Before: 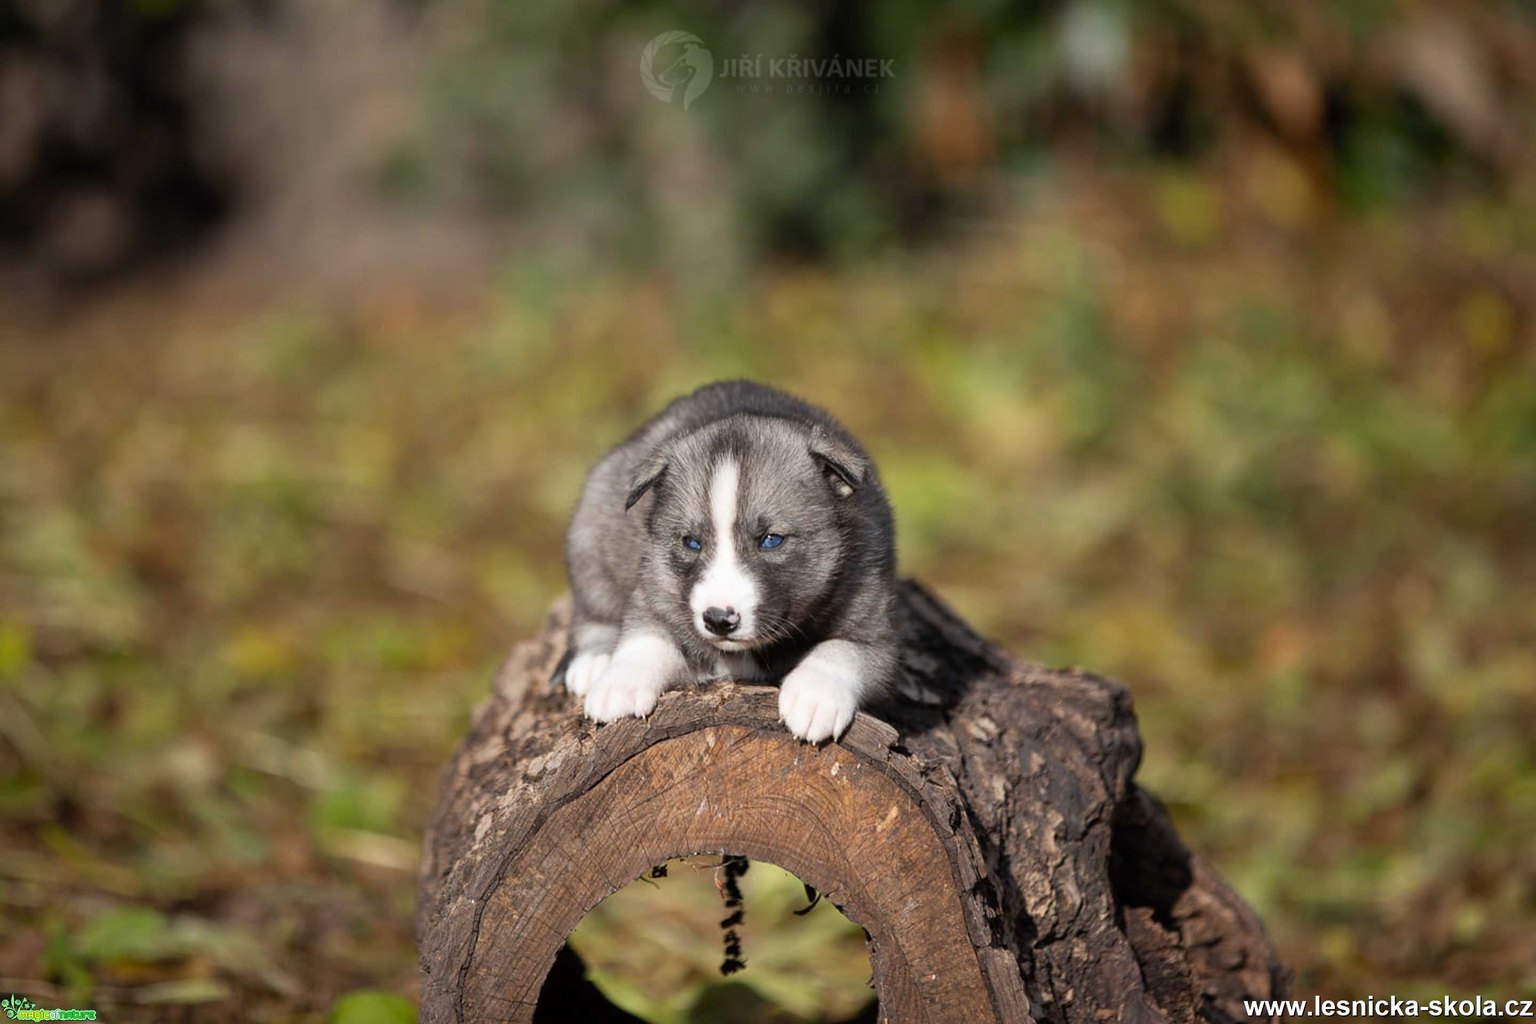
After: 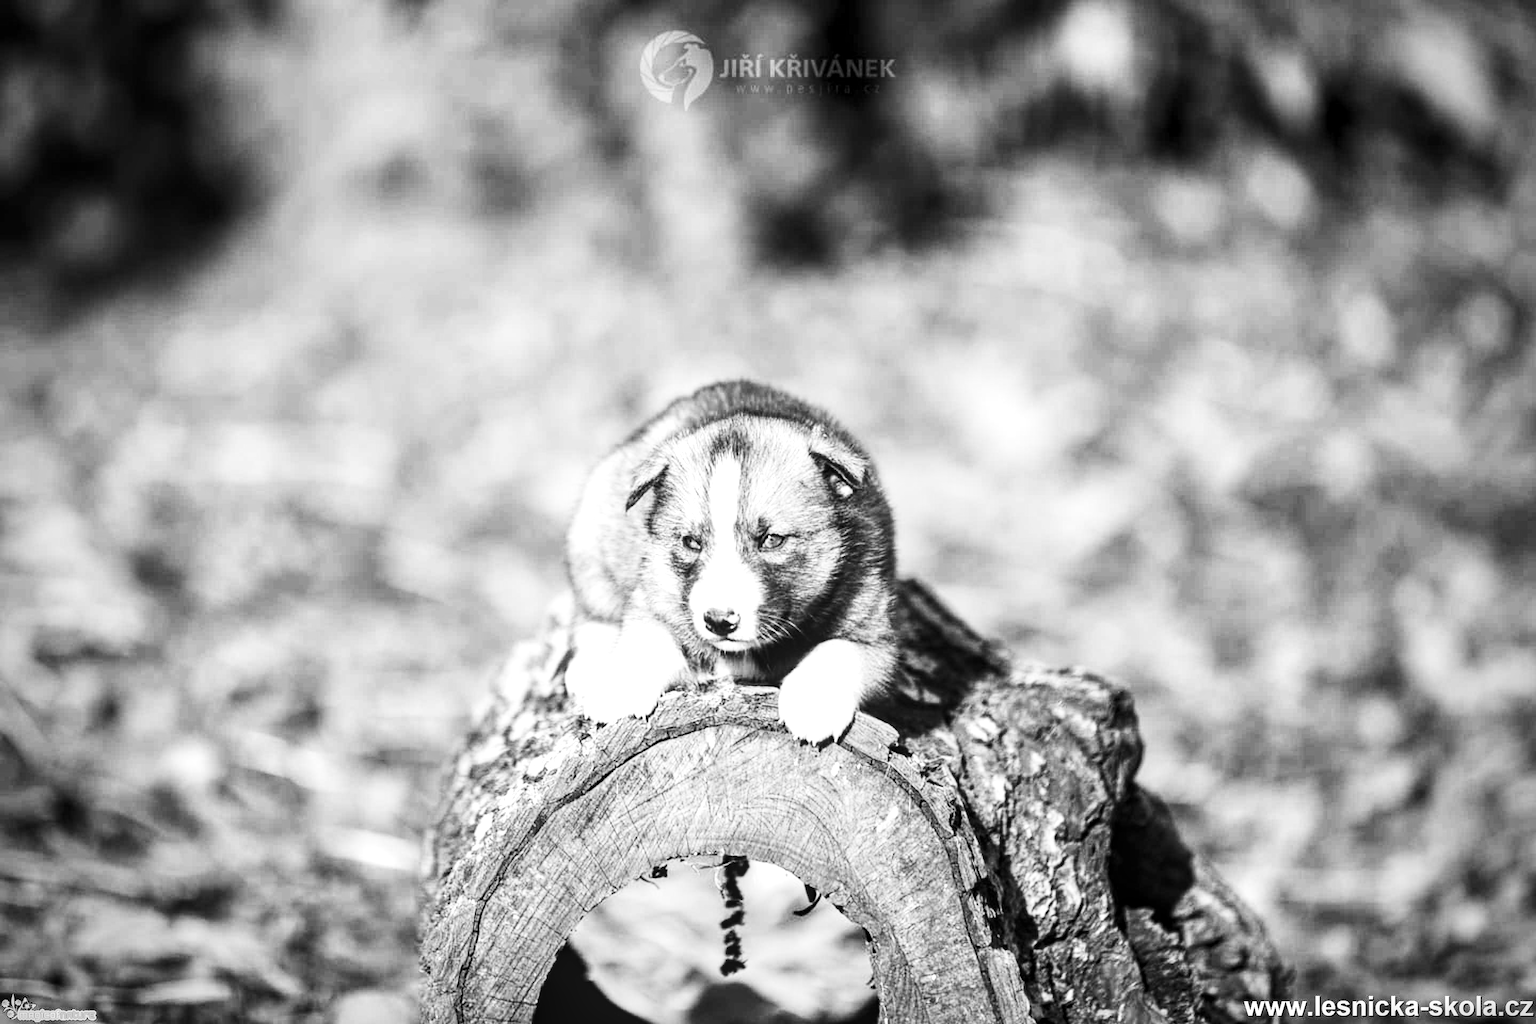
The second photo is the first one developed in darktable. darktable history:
local contrast: on, module defaults
monochrome: on, module defaults
exposure: black level correction 0.001, exposure 1.3 EV, compensate highlight preservation false
vignetting: on, module defaults
contrast brightness saturation: contrast 0.4, brightness 0.05, saturation 0.25
